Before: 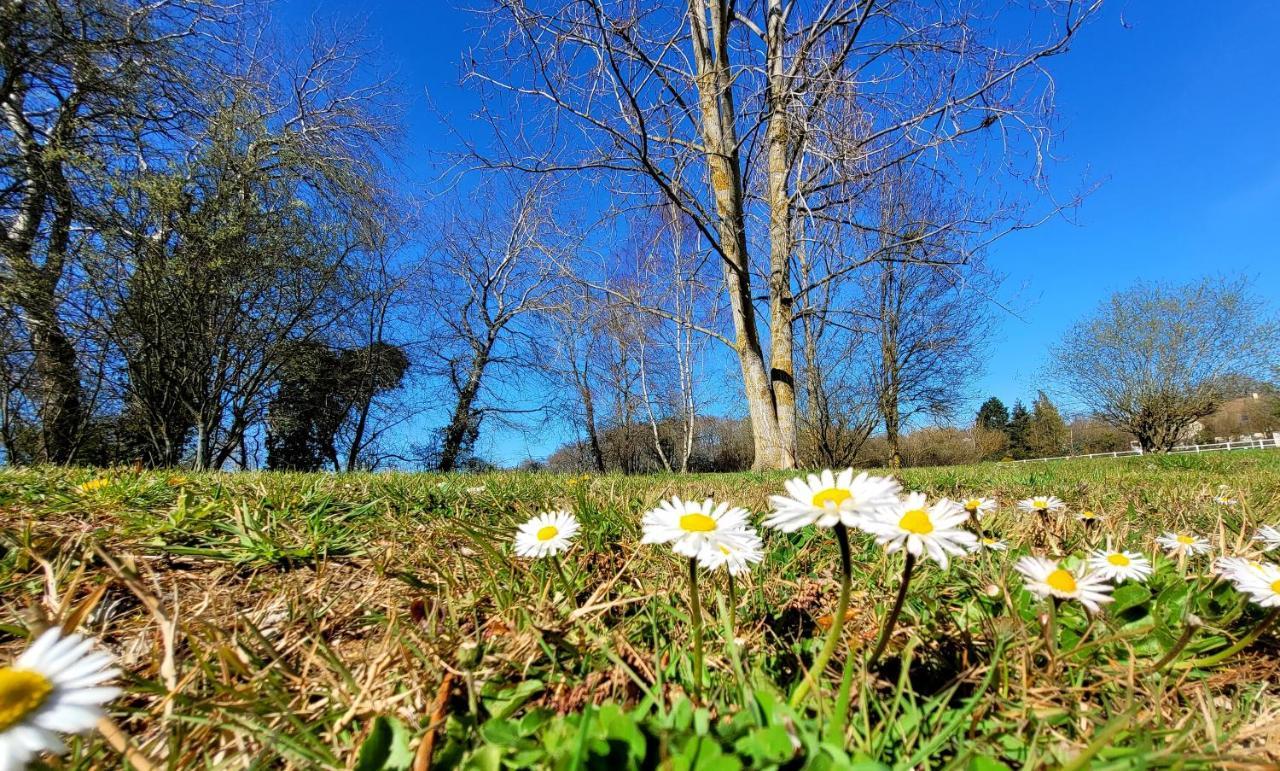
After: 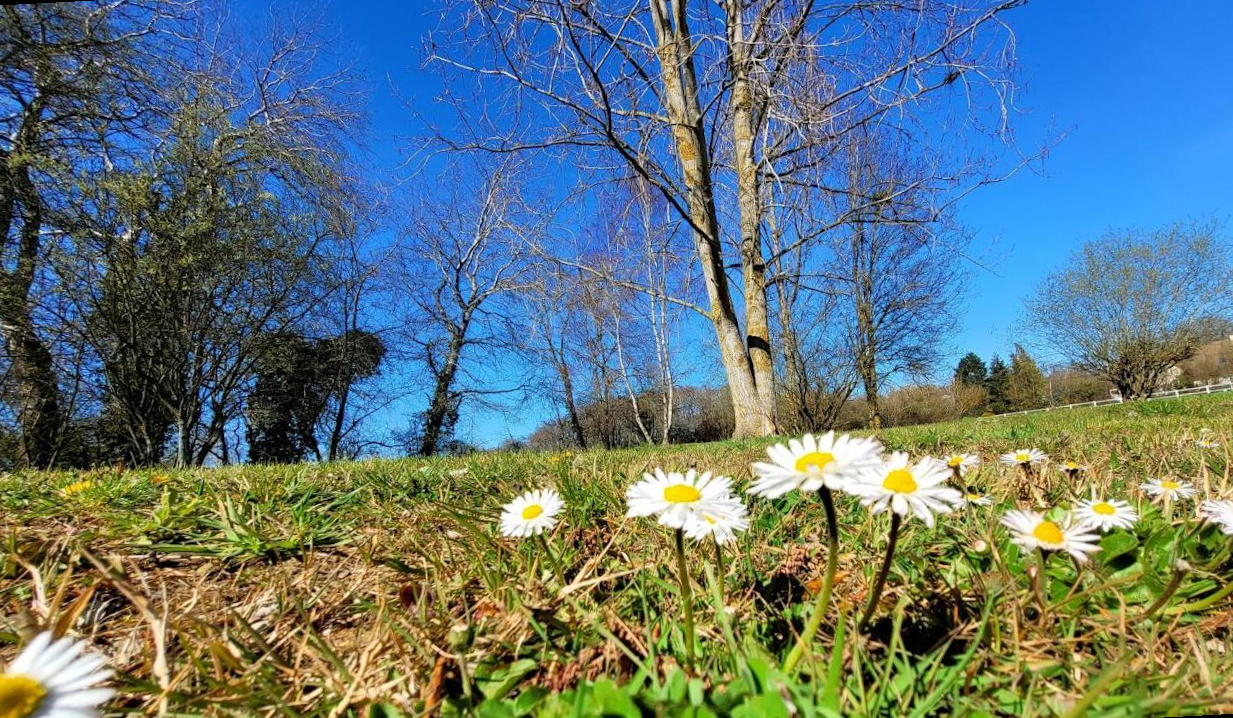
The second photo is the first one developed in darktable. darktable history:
rotate and perspective: rotation -3°, crop left 0.031, crop right 0.968, crop top 0.07, crop bottom 0.93
crop and rotate: left 0.126%
